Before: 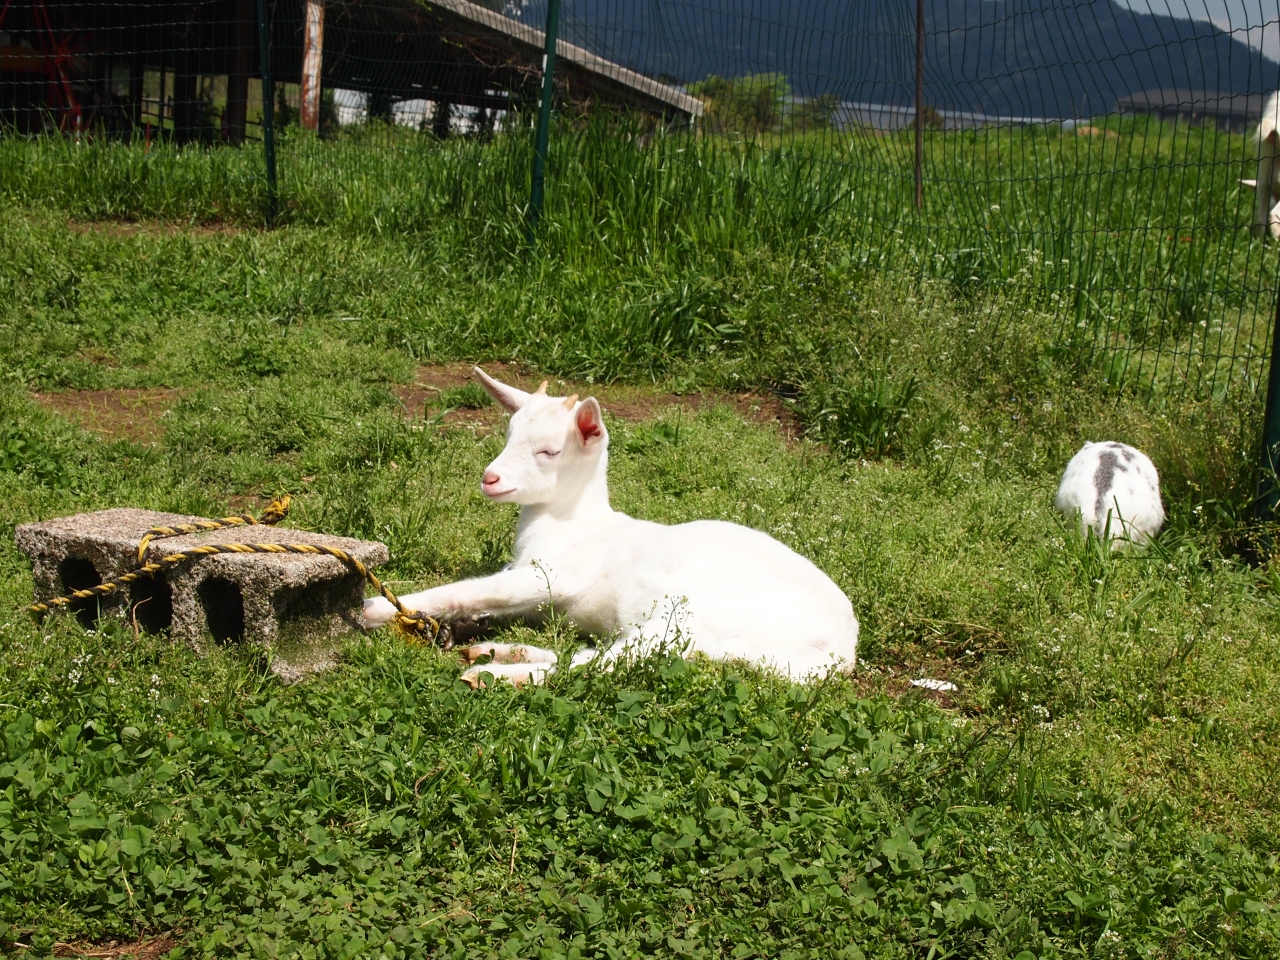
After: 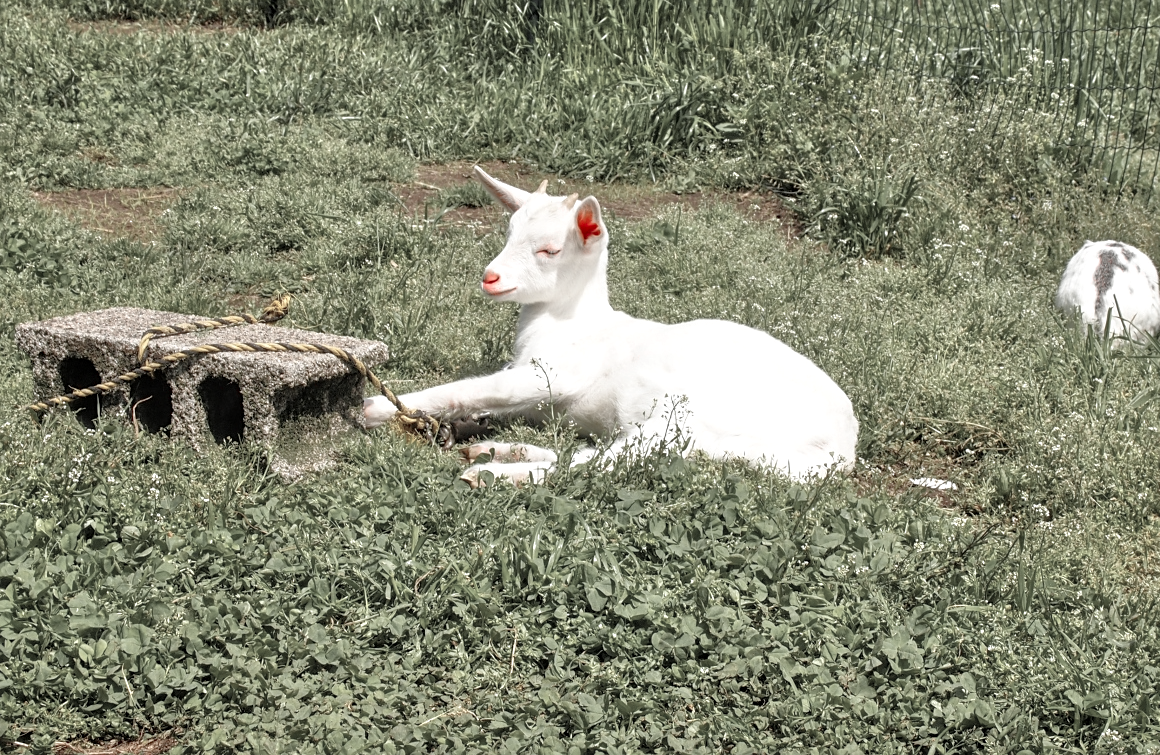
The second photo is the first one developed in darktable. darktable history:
crop: top 21.03%, right 9.326%, bottom 0.279%
color zones: curves: ch1 [(0, 0.831) (0.08, 0.771) (0.157, 0.268) (0.241, 0.207) (0.562, -0.005) (0.714, -0.013) (0.876, 0.01) (1, 0.831)]
sharpen: amount 0.201
tone equalizer: -7 EV 0.147 EV, -6 EV 0.56 EV, -5 EV 1.13 EV, -4 EV 1.33 EV, -3 EV 1.16 EV, -2 EV 0.6 EV, -1 EV 0.163 EV
local contrast: on, module defaults
